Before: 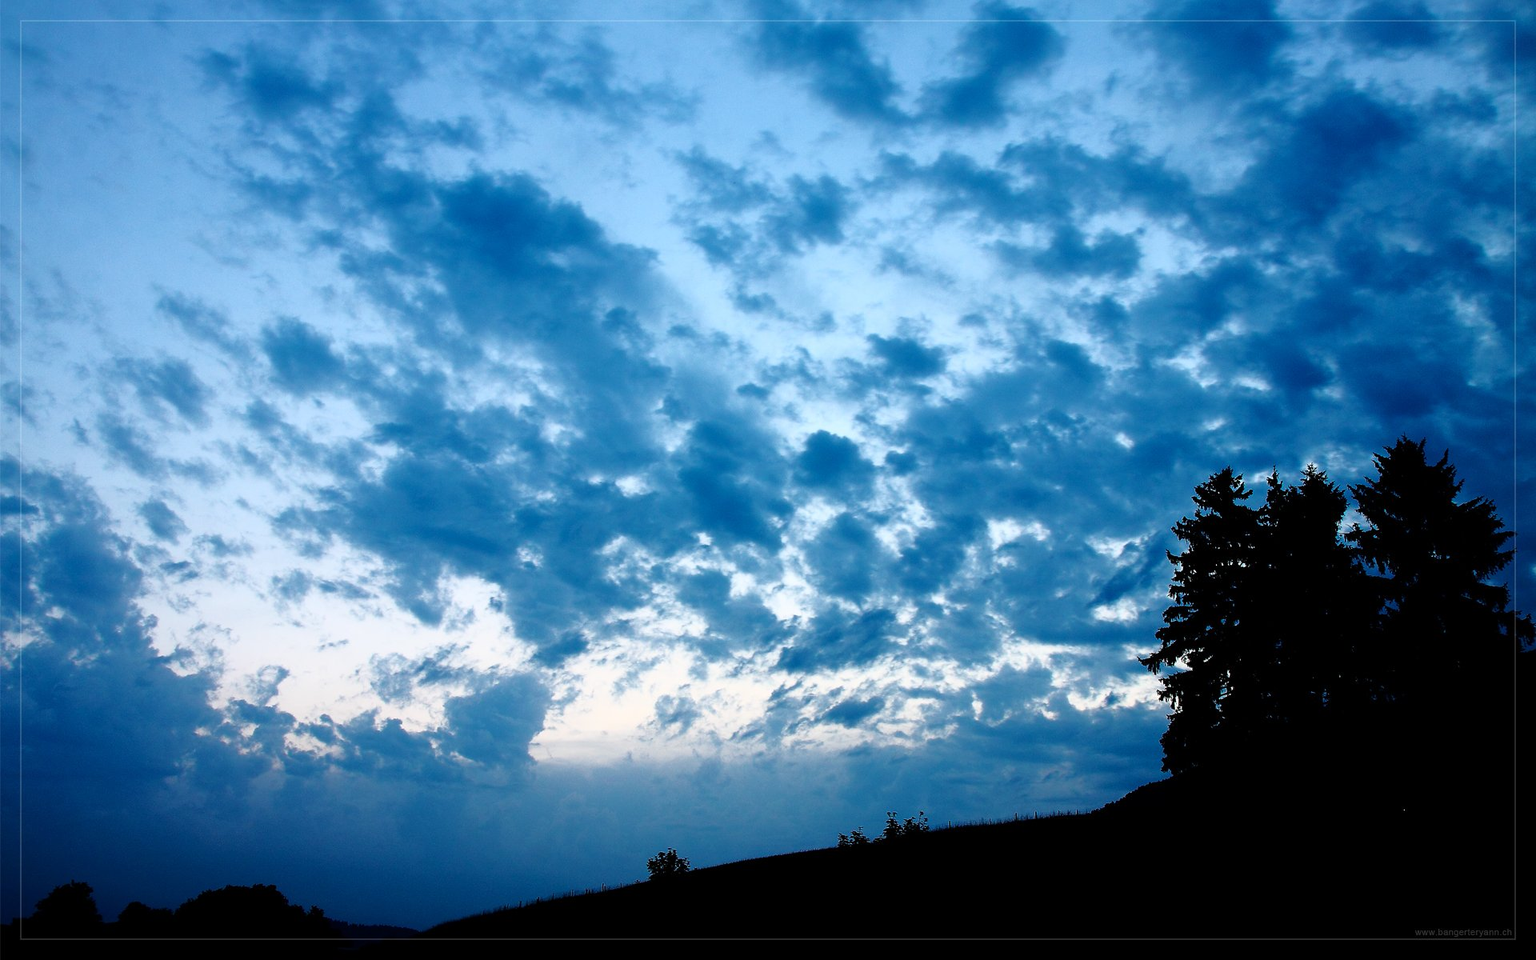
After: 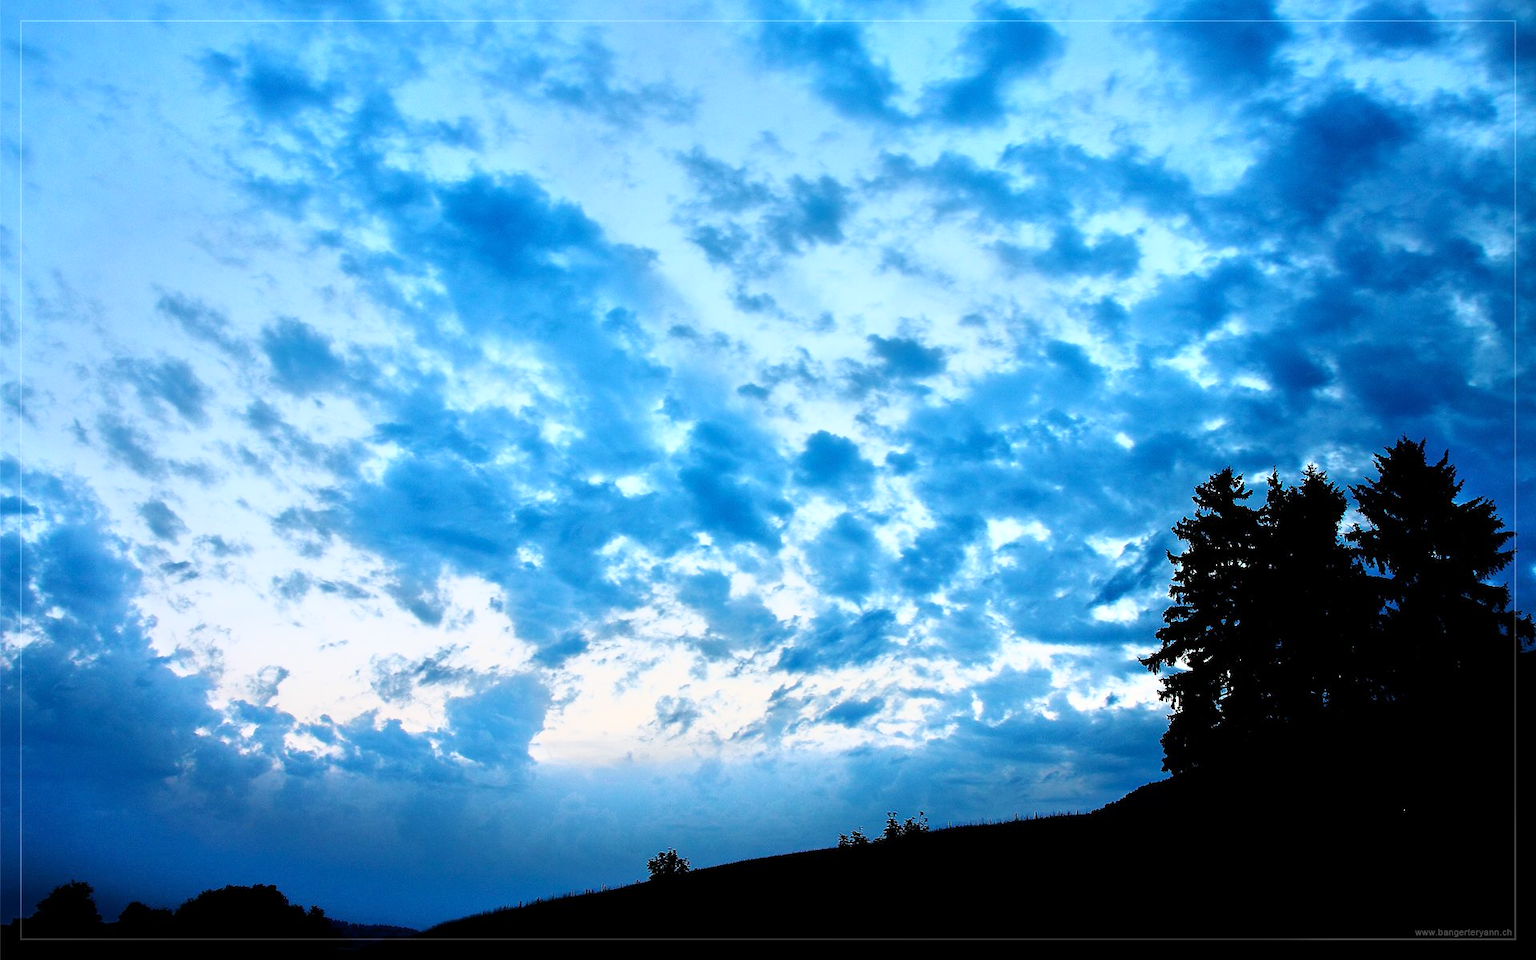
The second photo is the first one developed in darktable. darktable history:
tone equalizer: -7 EV -0.596 EV, -6 EV 0.975 EV, -5 EV -0.477 EV, -4 EV 0.463 EV, -3 EV 0.409 EV, -2 EV 0.166 EV, -1 EV -0.137 EV, +0 EV -0.42 EV
exposure: exposure 0.151 EV, compensate highlight preservation false
base curve: curves: ch0 [(0, 0) (0.557, 0.834) (1, 1)]
